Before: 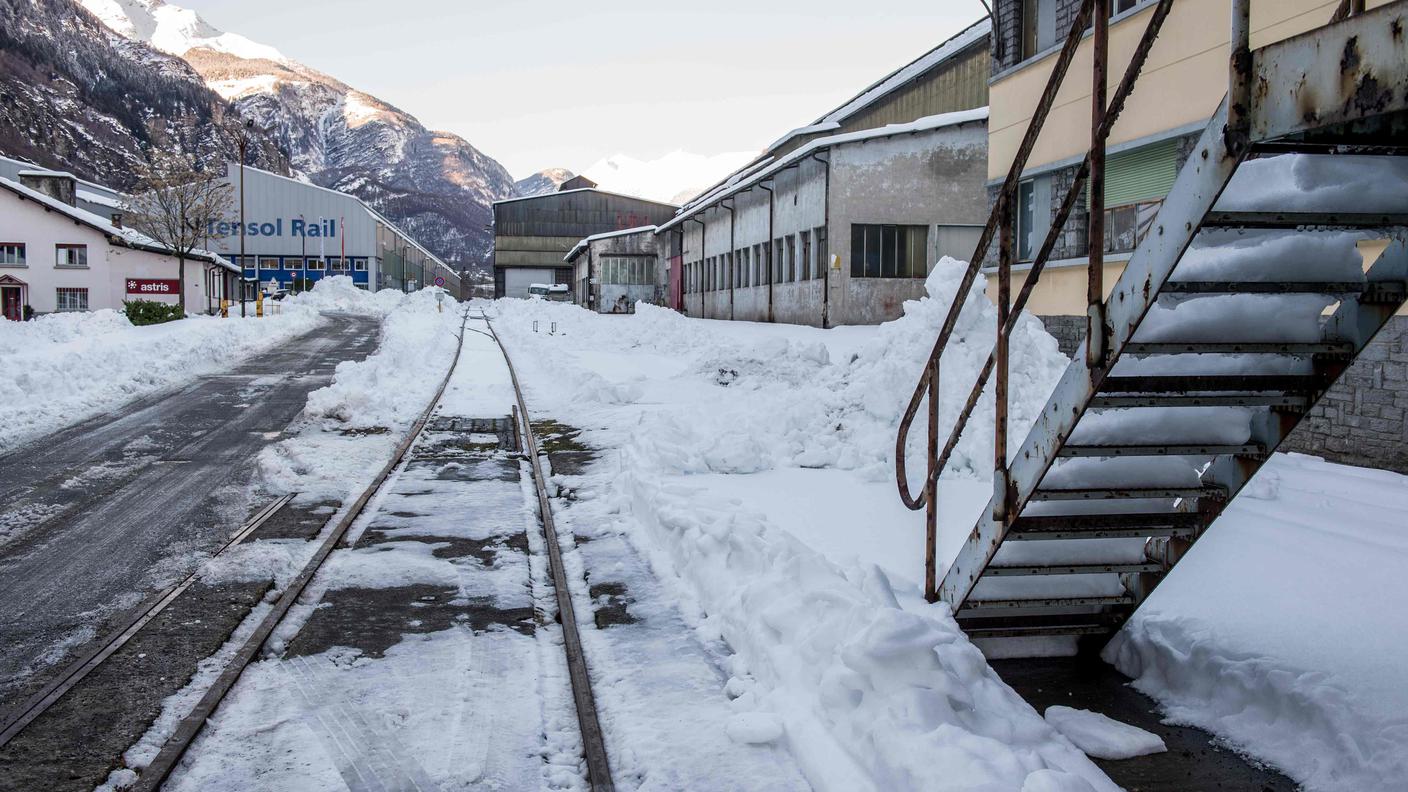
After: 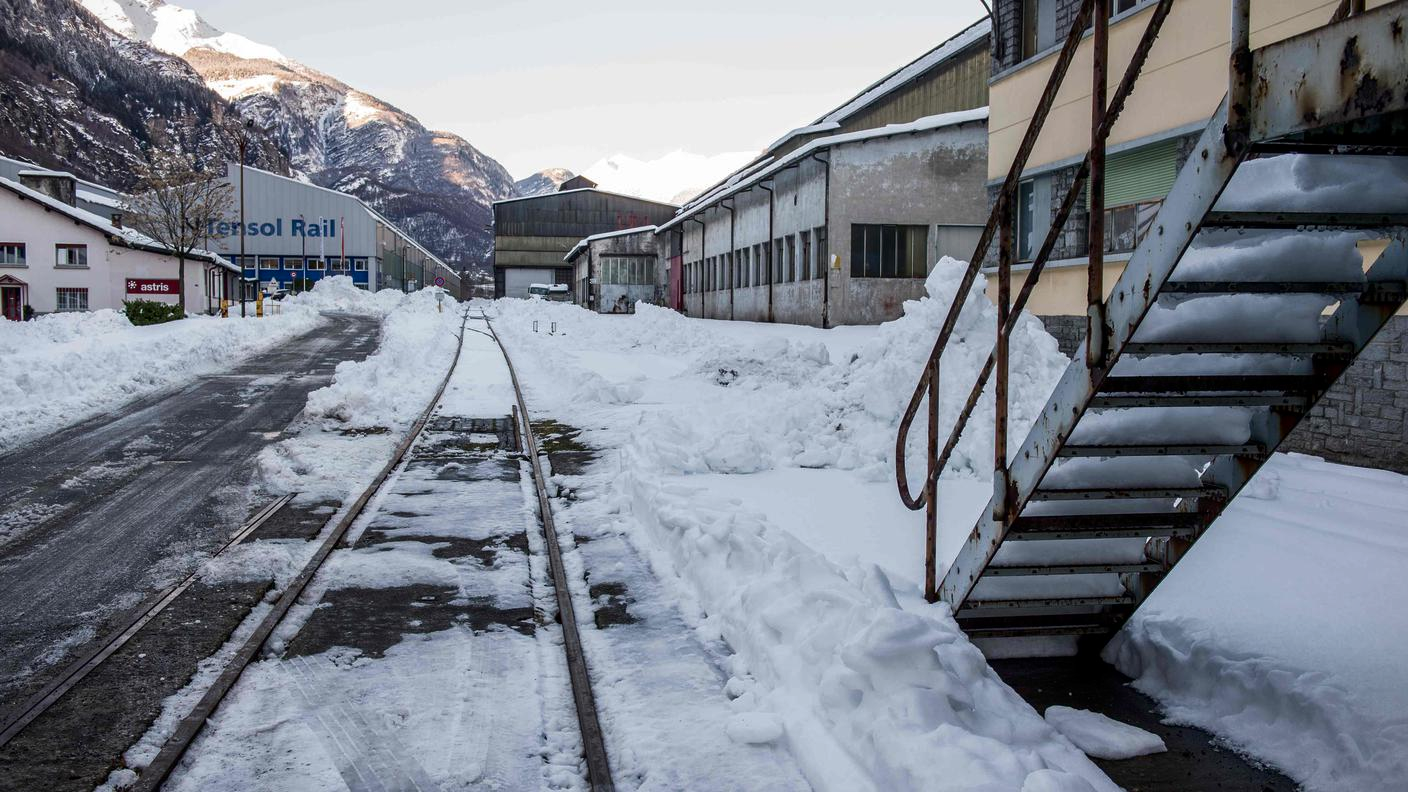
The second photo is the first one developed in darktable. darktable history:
vignetting: fall-off start 97.38%, fall-off radius 78.17%, width/height ratio 1.121
contrast brightness saturation: brightness -0.095
